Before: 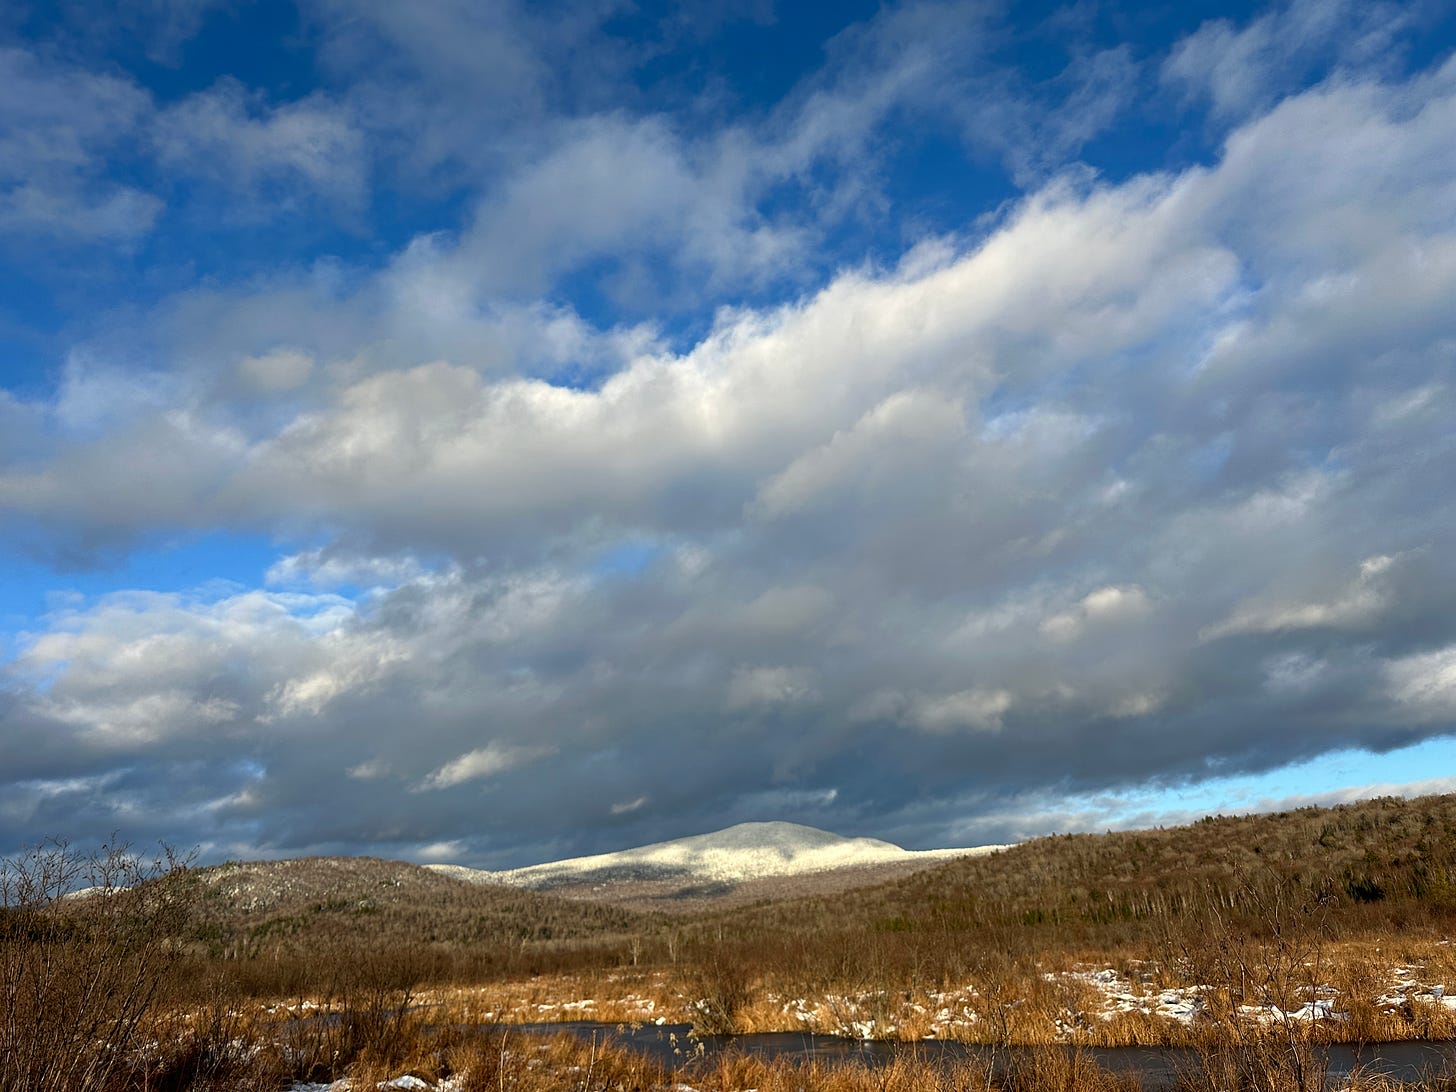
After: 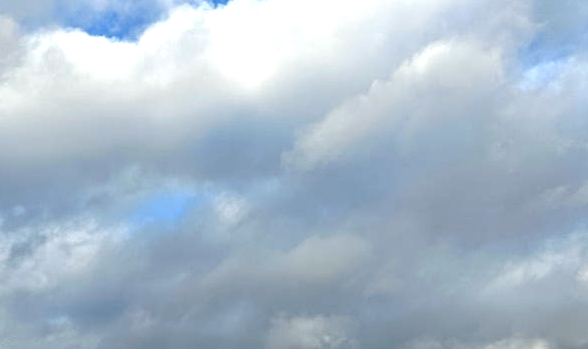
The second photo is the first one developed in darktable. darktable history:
tone equalizer: -8 EV -0.75 EV, -7 EV -0.7 EV, -6 EV -0.6 EV, -5 EV -0.4 EV, -3 EV 0.4 EV, -2 EV 0.6 EV, -1 EV 0.7 EV, +0 EV 0.75 EV, edges refinement/feathering 500, mask exposure compensation -1.57 EV, preserve details no
white balance: red 0.982, blue 1.018
crop: left 31.751%, top 32.172%, right 27.8%, bottom 35.83%
